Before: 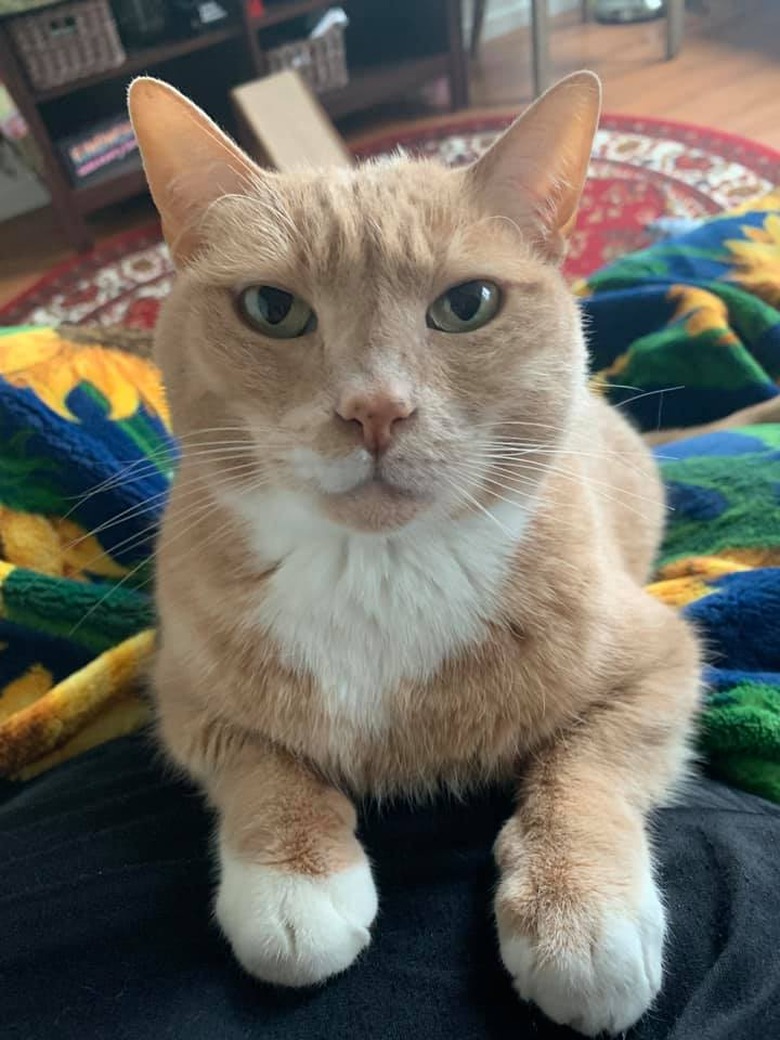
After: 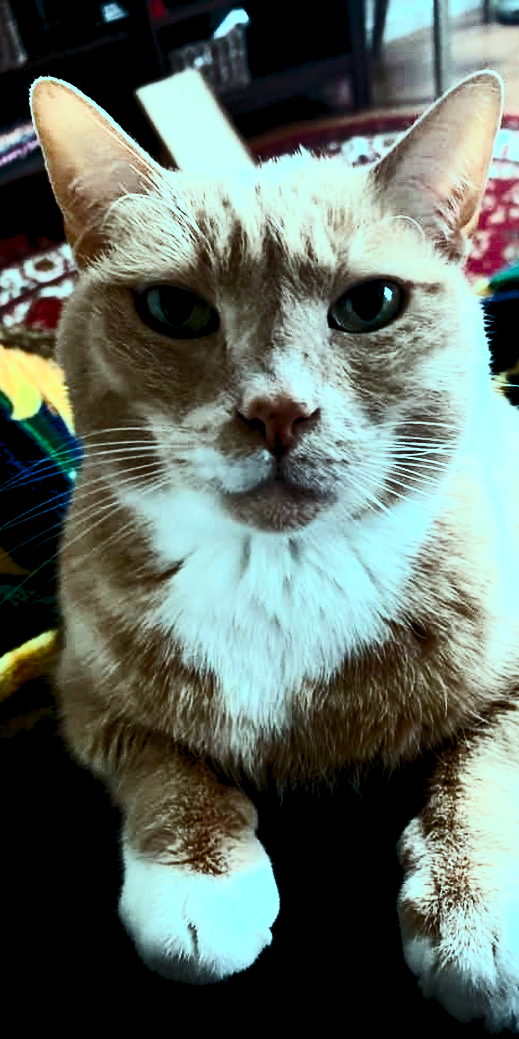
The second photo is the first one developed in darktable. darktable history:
color balance rgb: shadows lift › luminance -7.7%, shadows lift › chroma 2.13%, shadows lift › hue 165.27°, power › luminance -7.77%, power › chroma 1.34%, power › hue 330.55°, highlights gain › luminance -33.33%, highlights gain › chroma 5.68%, highlights gain › hue 217.2°, global offset › luminance -0.33%, global offset › chroma 0.11%, global offset › hue 165.27°, perceptual saturation grading › global saturation 27.72%, perceptual saturation grading › highlights -25%, perceptual saturation grading › mid-tones 25%, perceptual saturation grading › shadows 50%
crop and rotate: left 12.648%, right 20.685%
rgb levels: levels [[0.029, 0.461, 0.922], [0, 0.5, 1], [0, 0.5, 1]]
contrast brightness saturation: contrast 0.93, brightness 0.2
